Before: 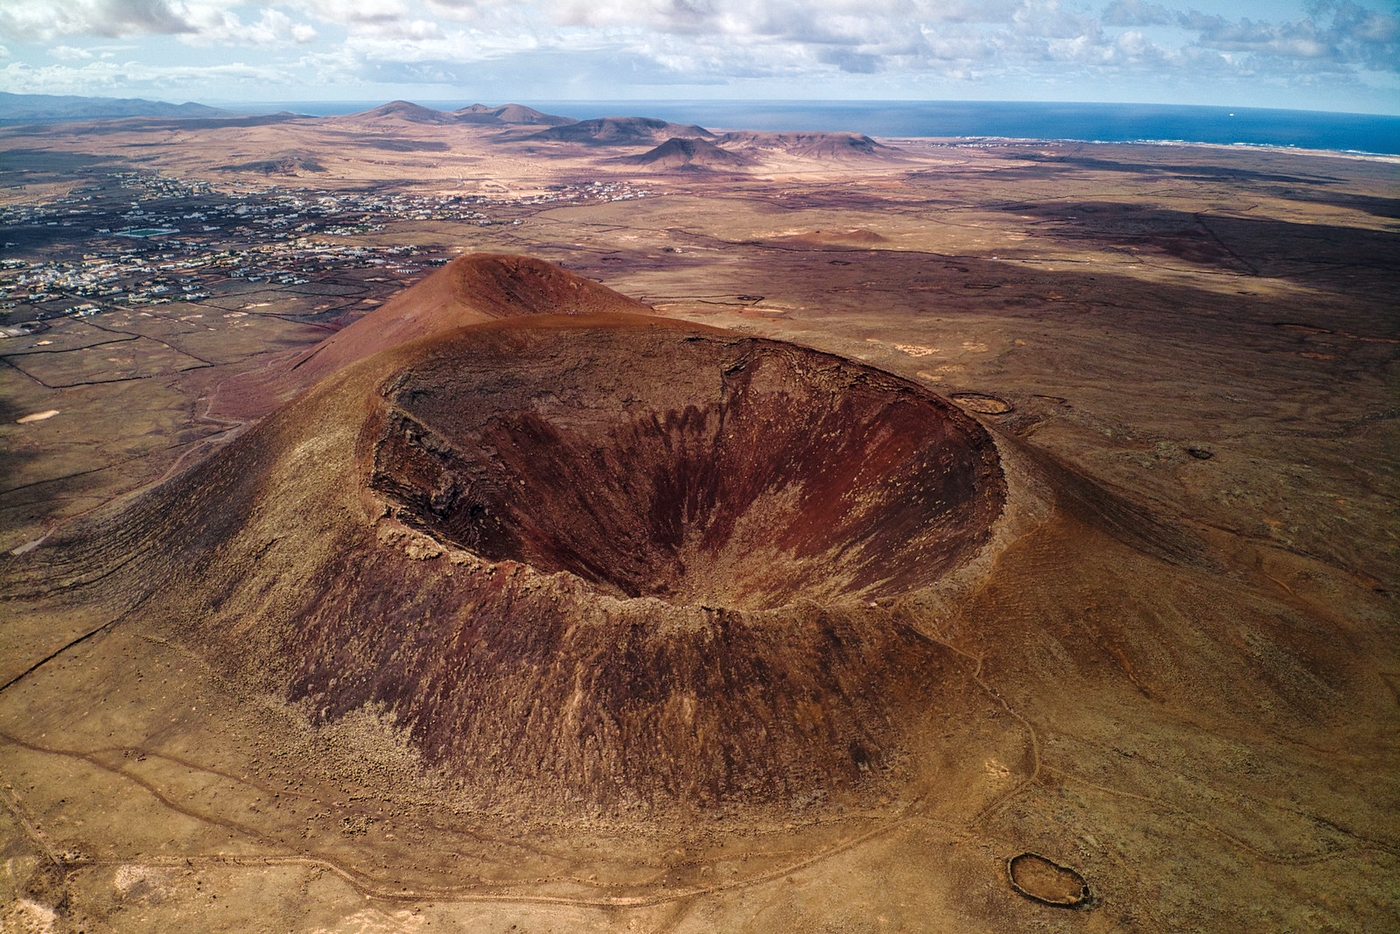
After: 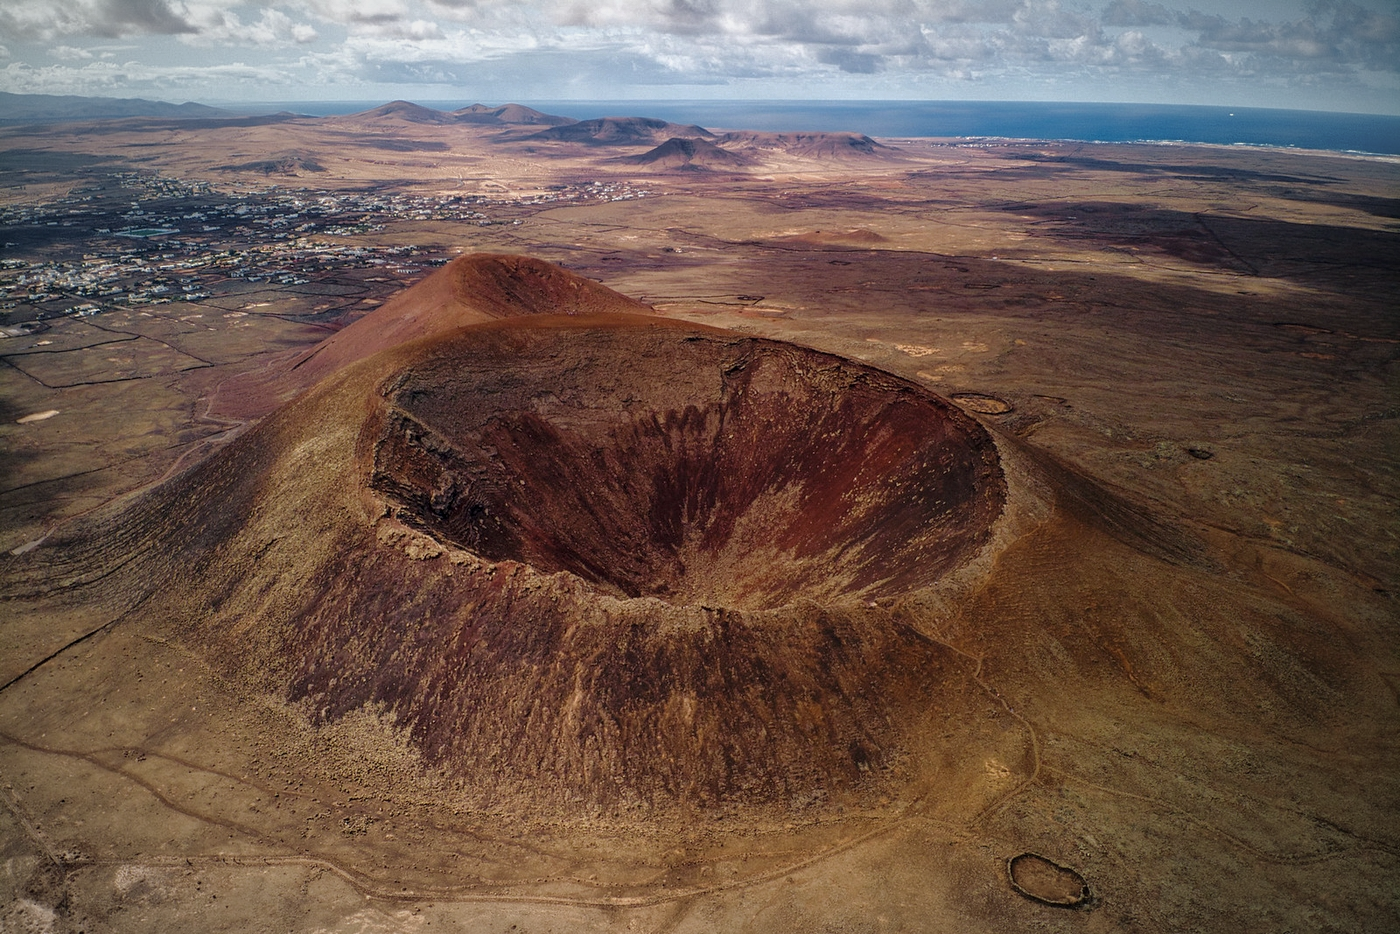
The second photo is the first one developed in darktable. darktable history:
tone curve: curves: ch0 [(0, 0) (0.568, 0.517) (0.8, 0.717) (1, 1)]
vignetting: fall-off radius 70%, automatic ratio true
